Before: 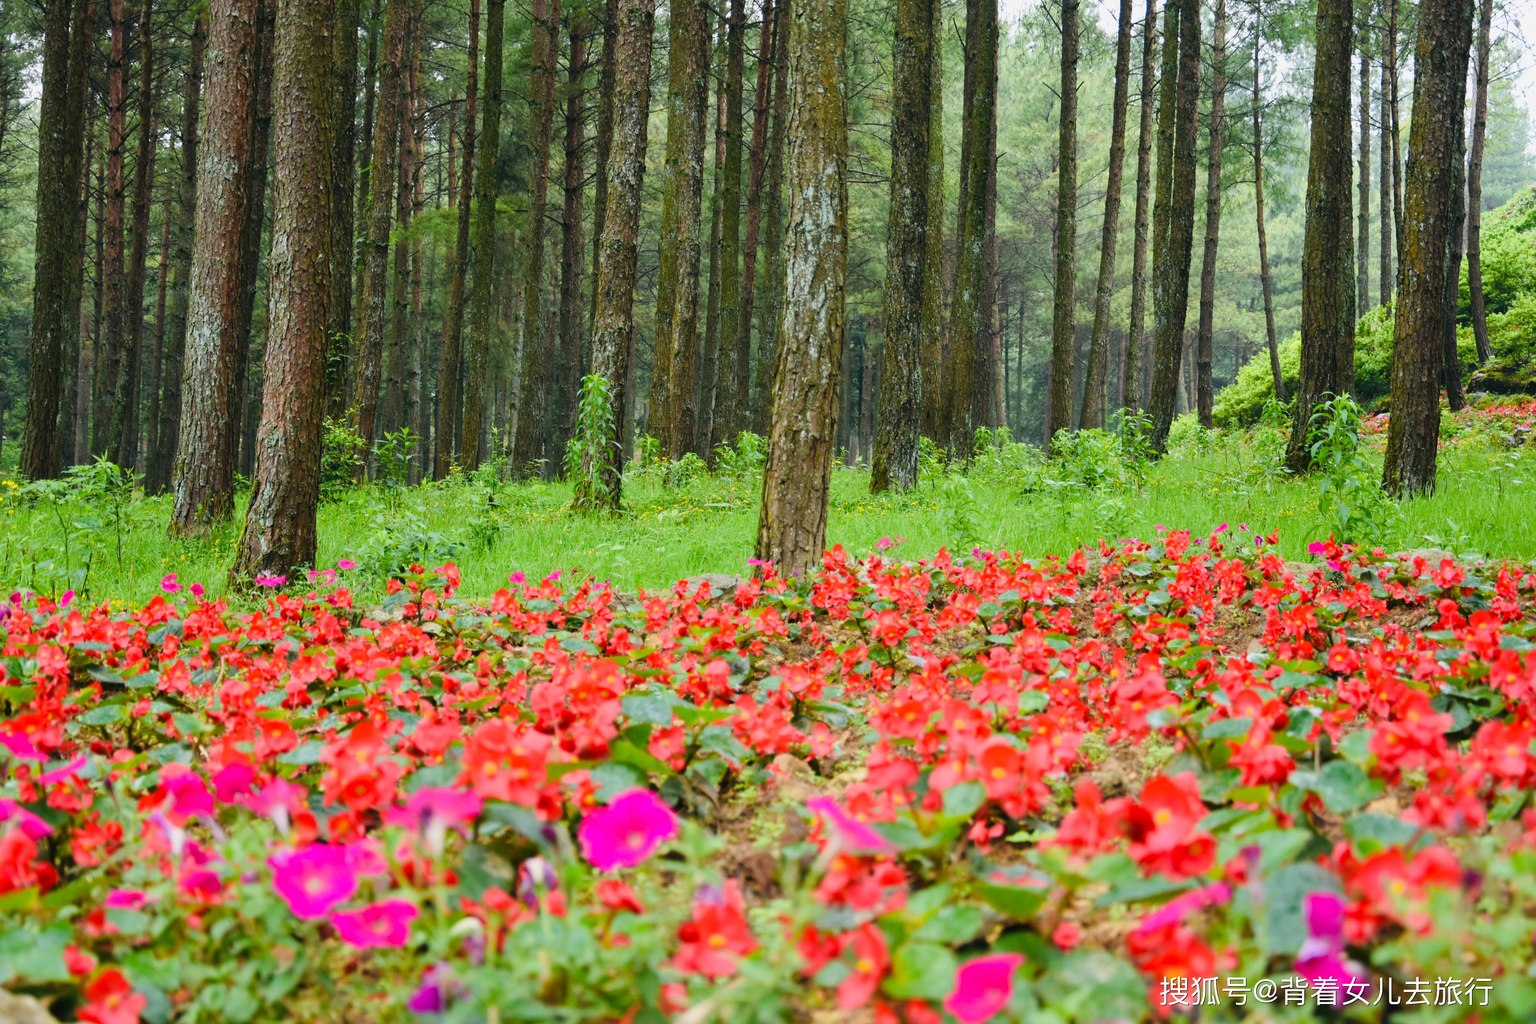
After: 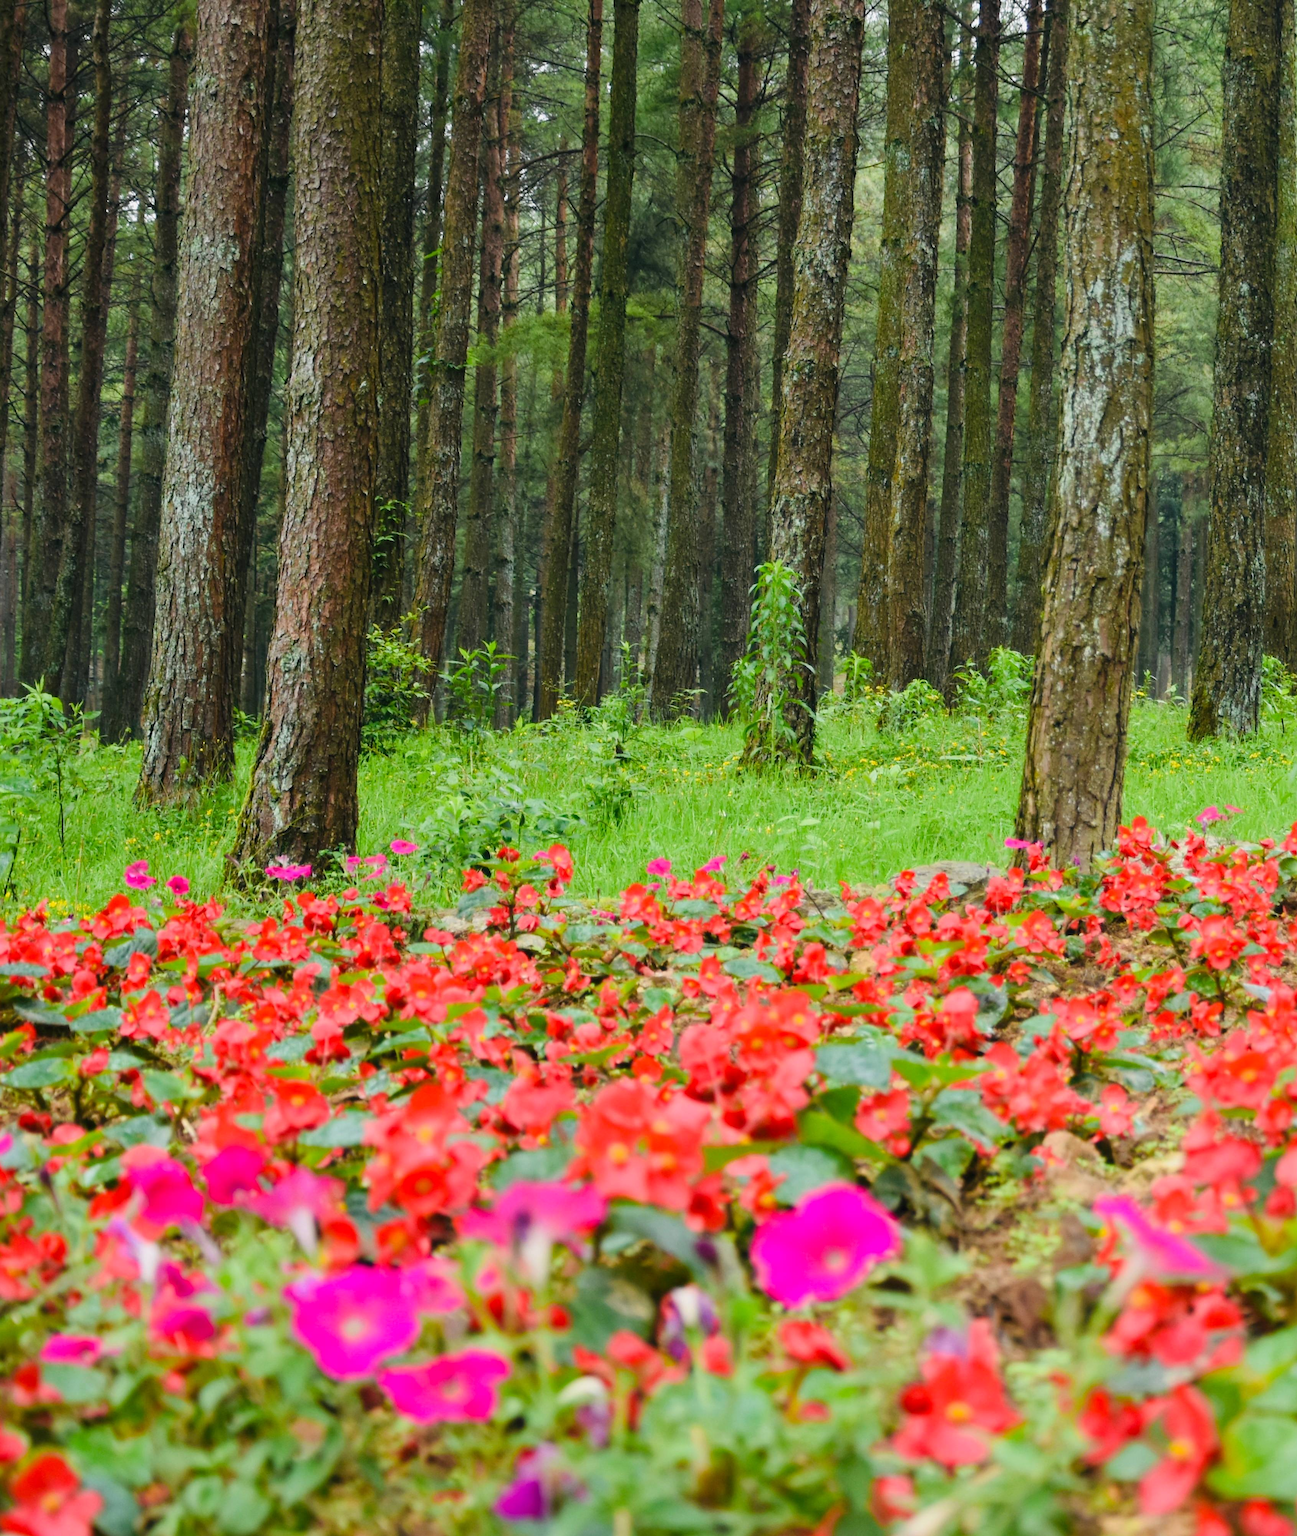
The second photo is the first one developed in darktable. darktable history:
tone equalizer: on, module defaults
crop: left 5.114%, right 38.589%
